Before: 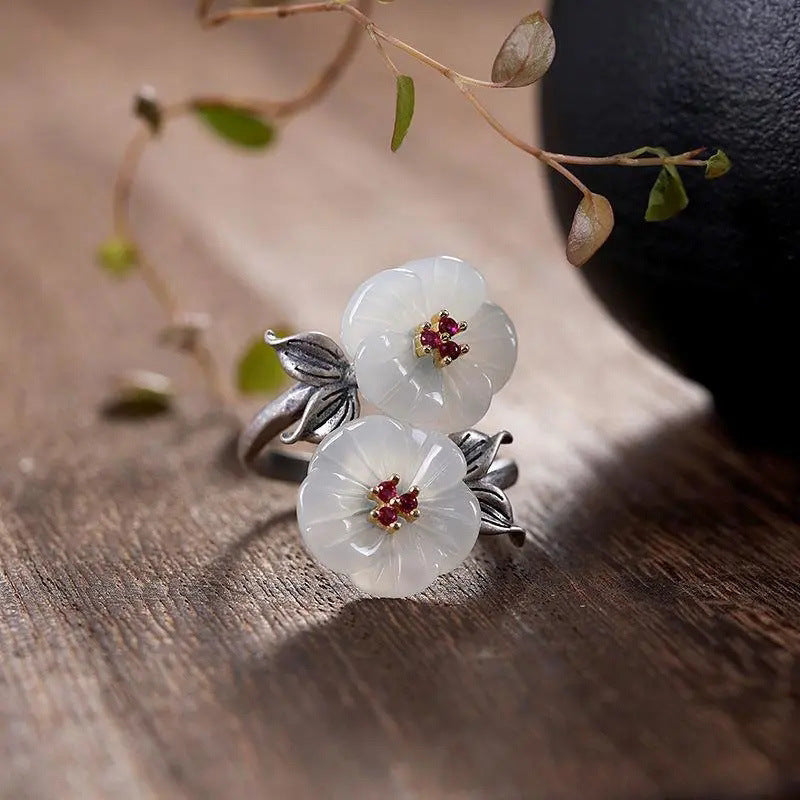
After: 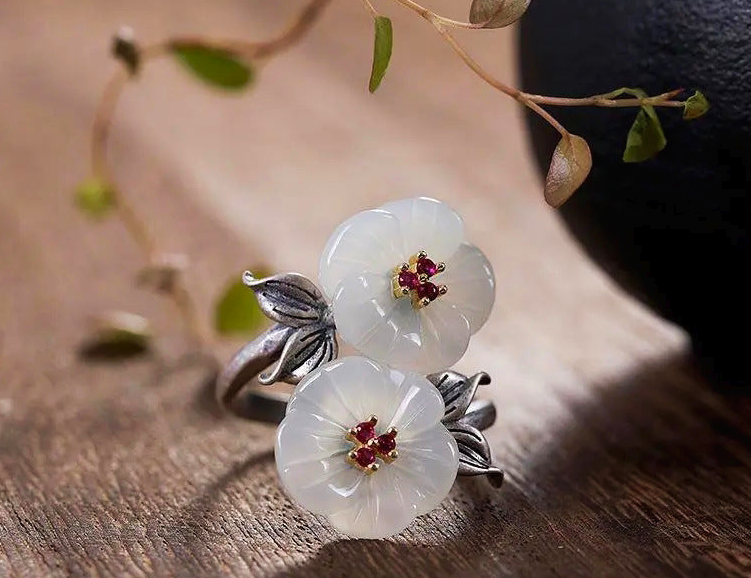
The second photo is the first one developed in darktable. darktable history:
crop: left 2.753%, top 7.375%, right 3.309%, bottom 20.283%
velvia: on, module defaults
tone curve: curves: ch0 [(0, 0) (0.003, 0.014) (0.011, 0.014) (0.025, 0.022) (0.044, 0.041) (0.069, 0.063) (0.1, 0.086) (0.136, 0.118) (0.177, 0.161) (0.224, 0.211) (0.277, 0.262) (0.335, 0.323) (0.399, 0.384) (0.468, 0.459) (0.543, 0.54) (0.623, 0.624) (0.709, 0.711) (0.801, 0.796) (0.898, 0.879) (1, 1)], preserve colors none
